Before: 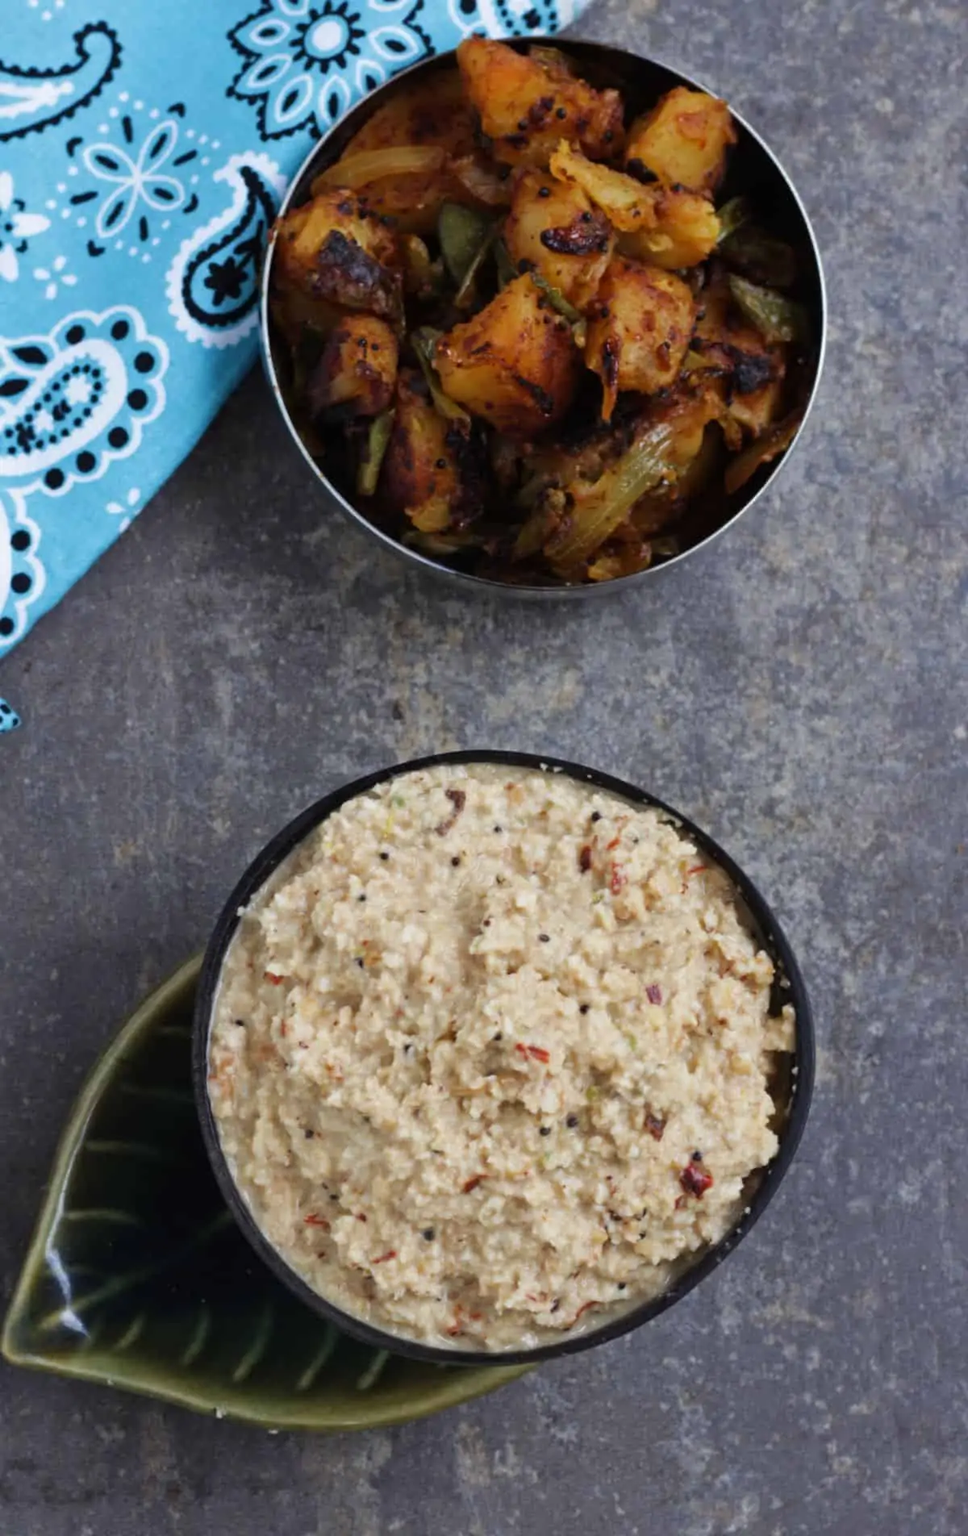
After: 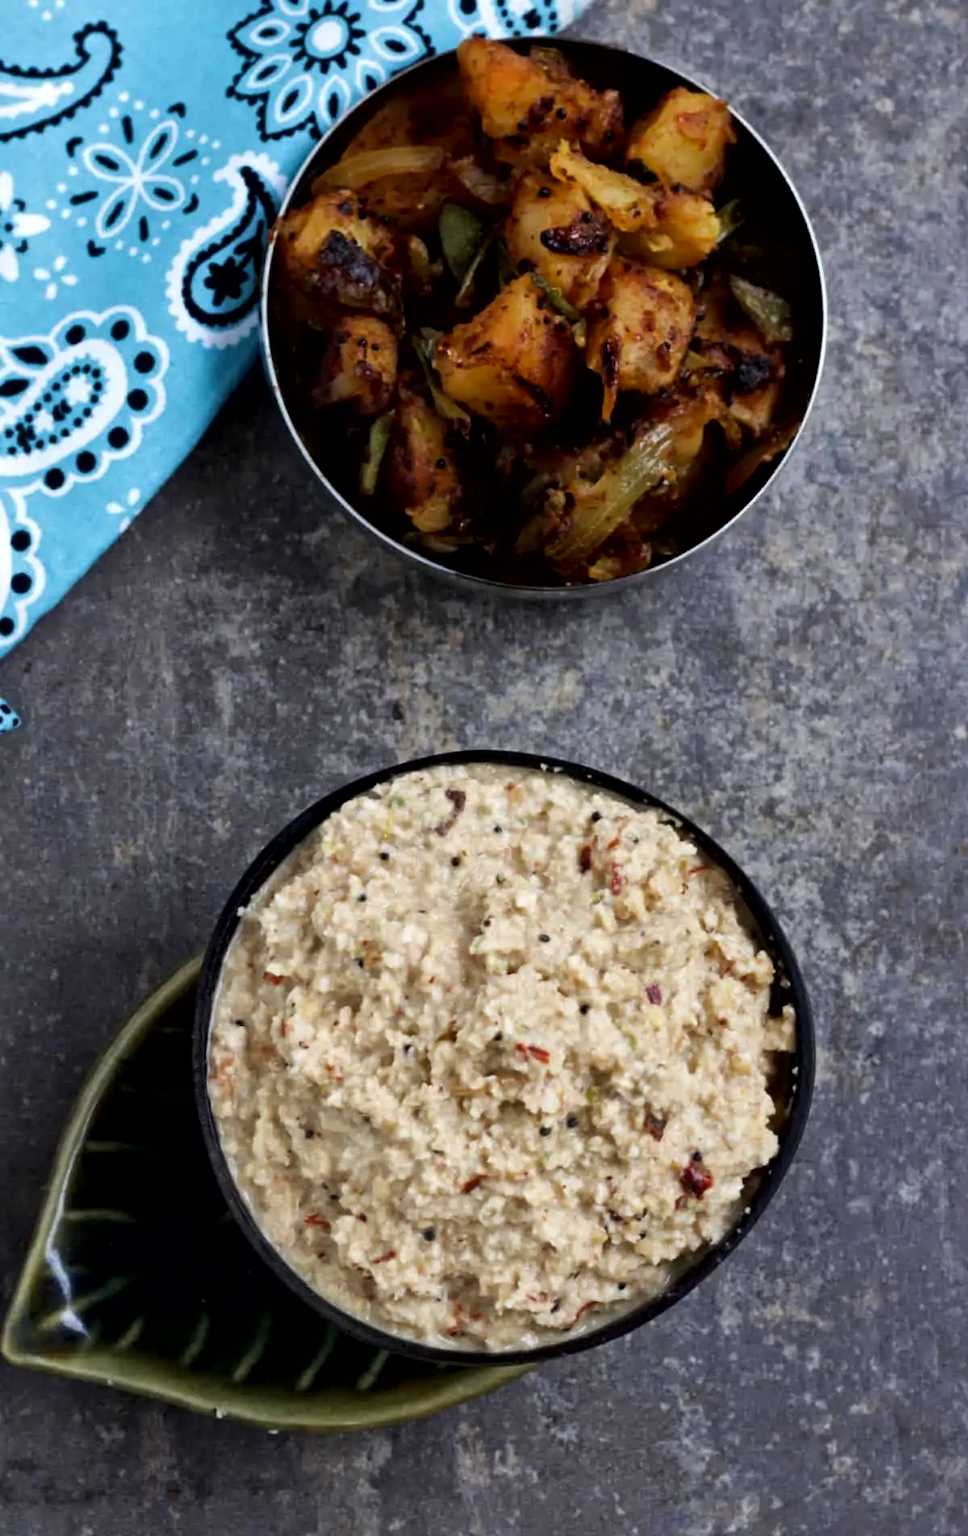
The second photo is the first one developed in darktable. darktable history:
exposure: black level correction 0.006, exposure -0.226 EV, compensate highlight preservation false
local contrast: mode bilateral grid, contrast 20, coarseness 50, detail 132%, midtone range 0.2
tone equalizer: -8 EV -0.417 EV, -7 EV -0.389 EV, -6 EV -0.333 EV, -5 EV -0.222 EV, -3 EV 0.222 EV, -2 EV 0.333 EV, -1 EV 0.389 EV, +0 EV 0.417 EV, edges refinement/feathering 500, mask exposure compensation -1.57 EV, preserve details no
